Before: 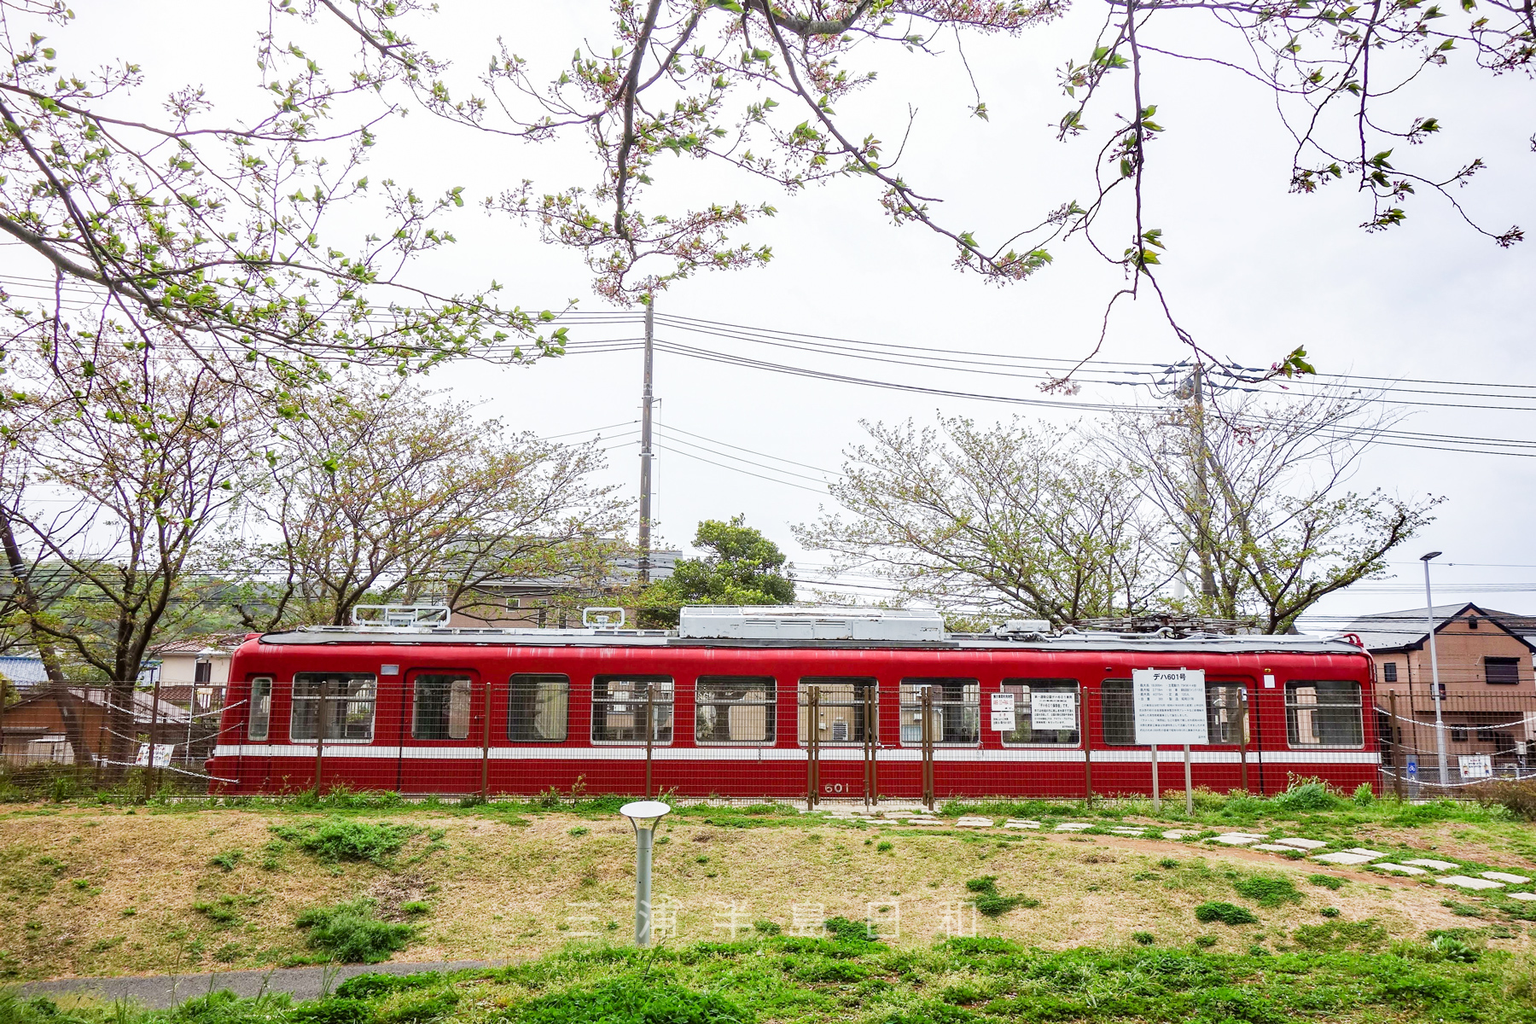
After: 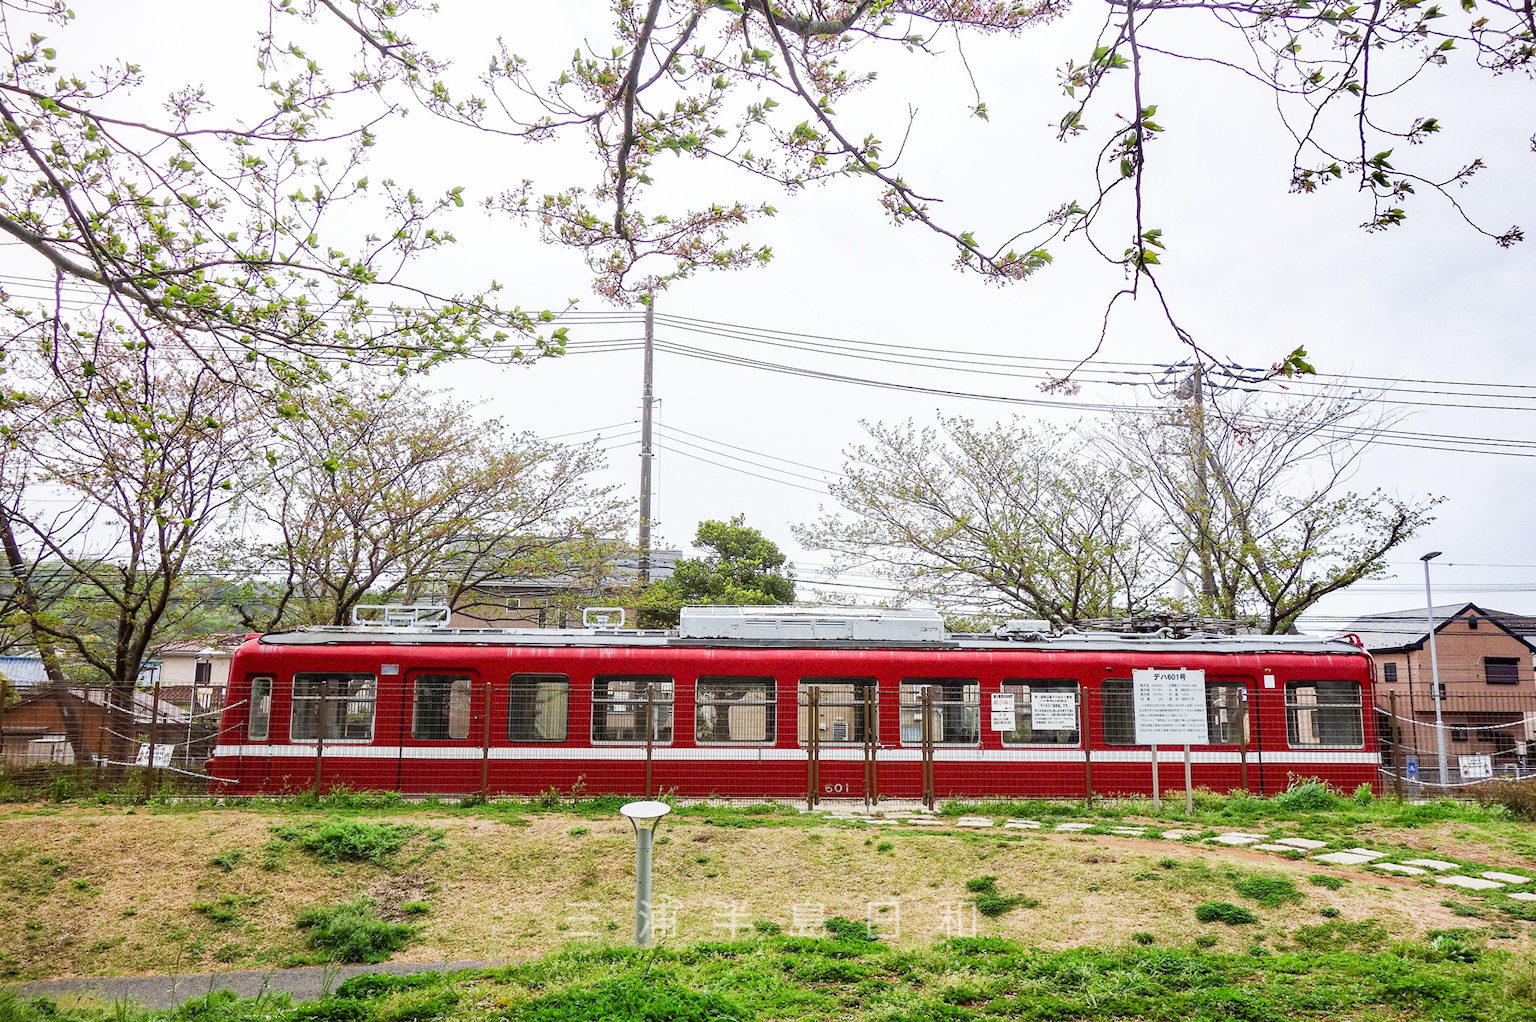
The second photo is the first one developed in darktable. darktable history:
grain: coarseness 0.09 ISO
crop: top 0.05%, bottom 0.098%
